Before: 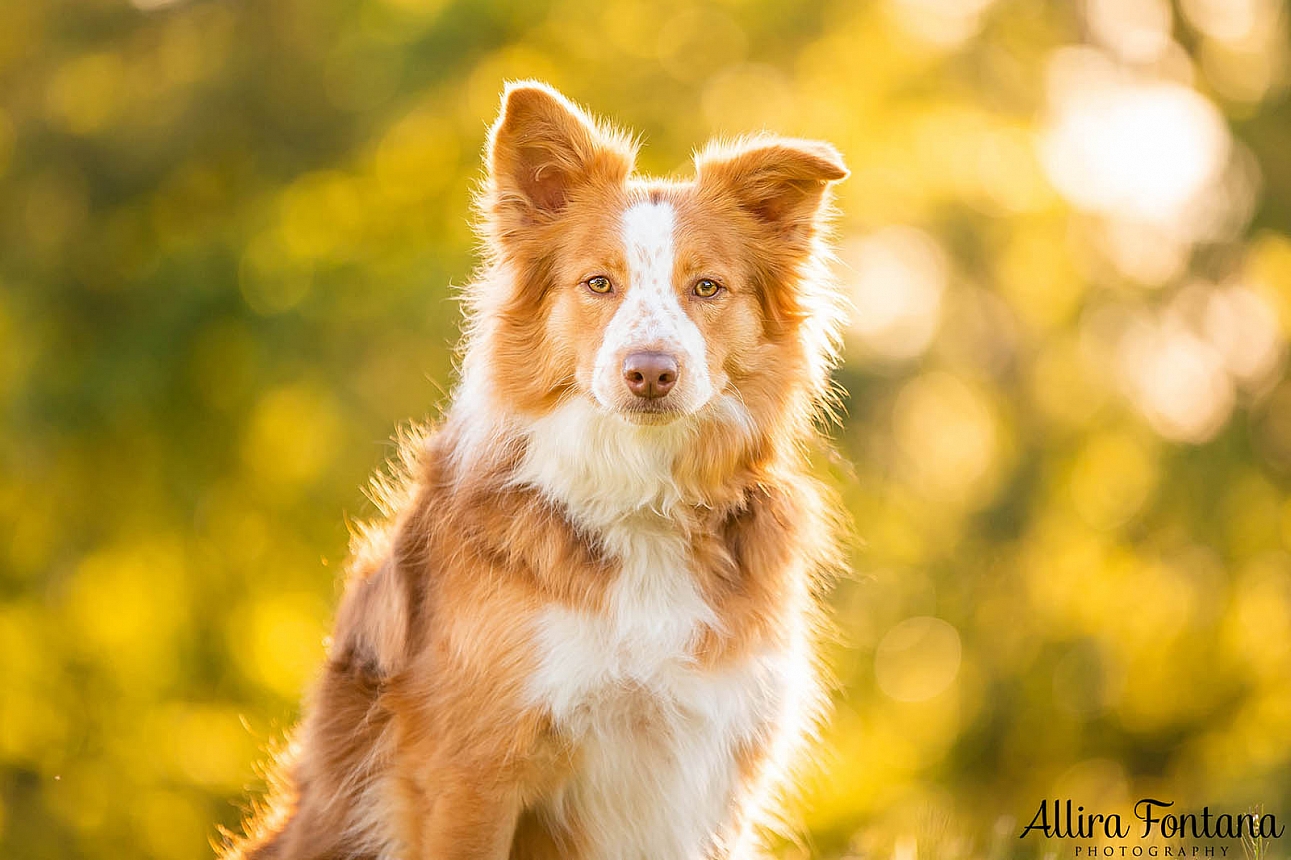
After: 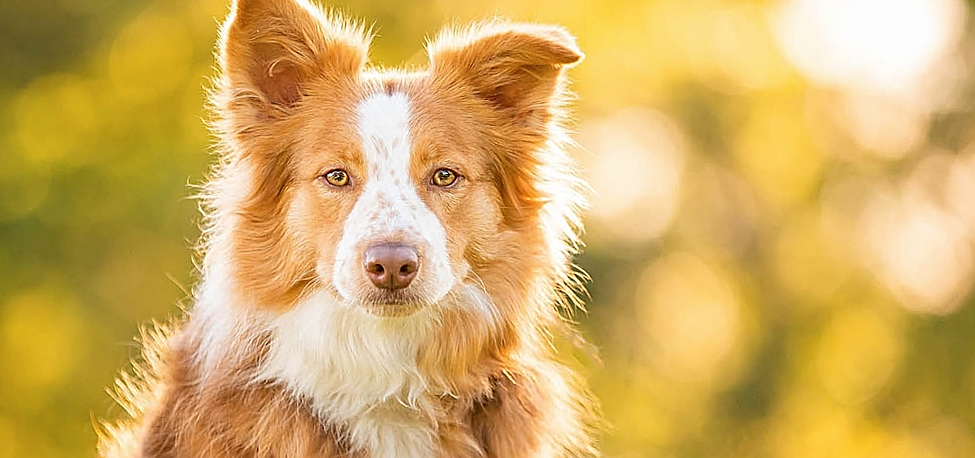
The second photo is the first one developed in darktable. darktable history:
sharpen: on, module defaults
rotate and perspective: rotation -2.12°, lens shift (vertical) 0.009, lens shift (horizontal) -0.008, automatic cropping original format, crop left 0.036, crop right 0.964, crop top 0.05, crop bottom 0.959
crop: left 18.38%, top 11.092%, right 2.134%, bottom 33.217%
contrast brightness saturation: saturation -0.05
